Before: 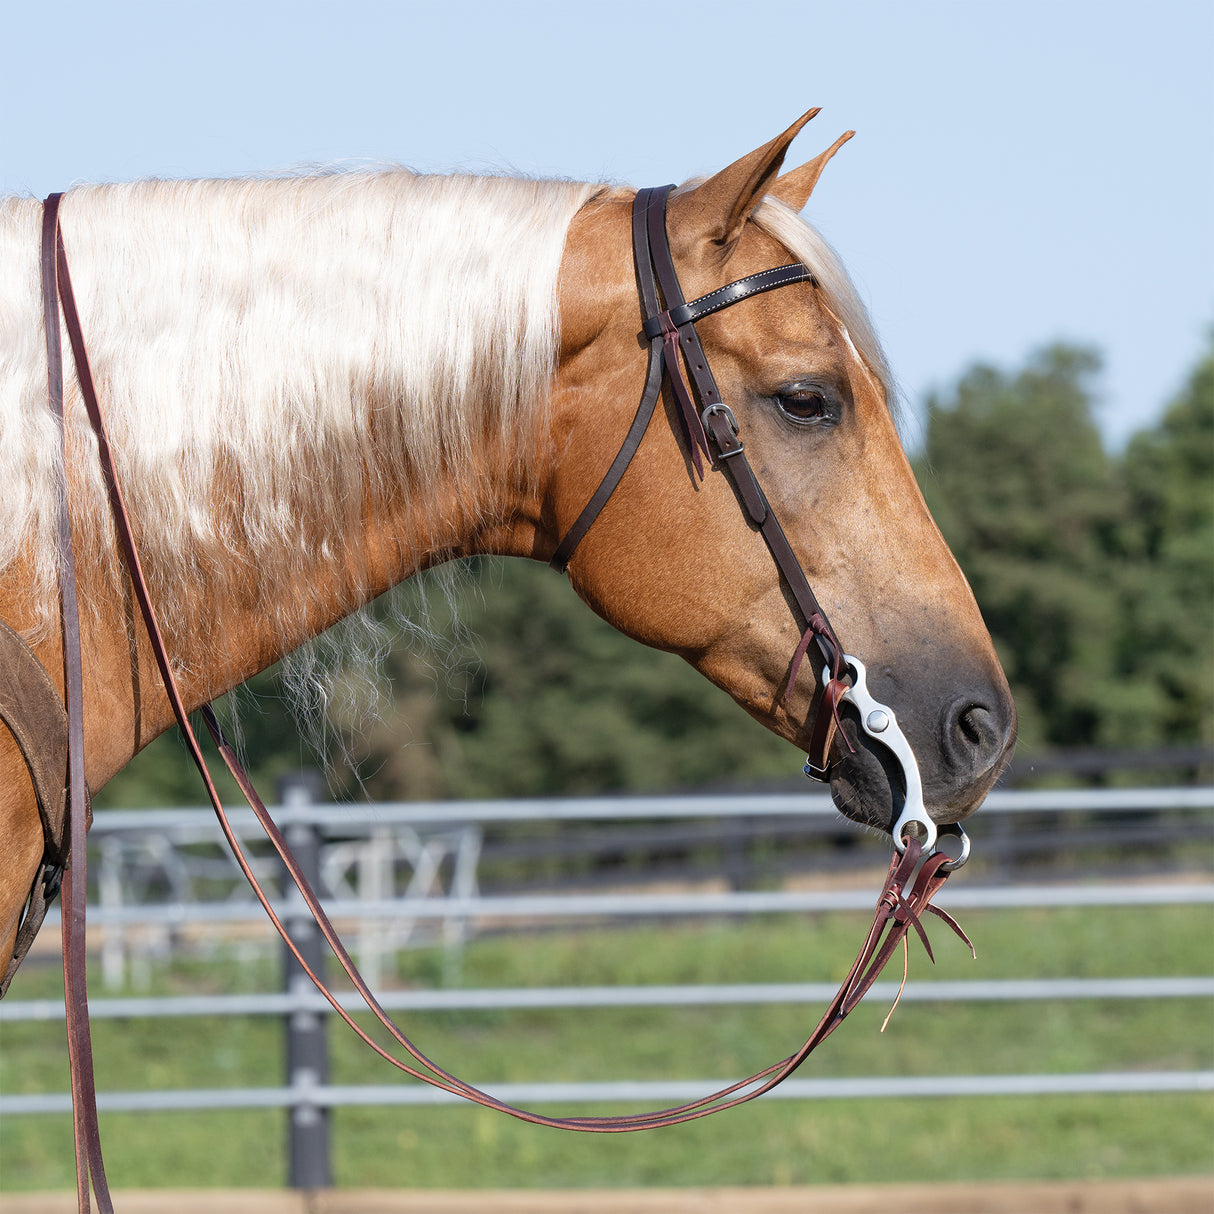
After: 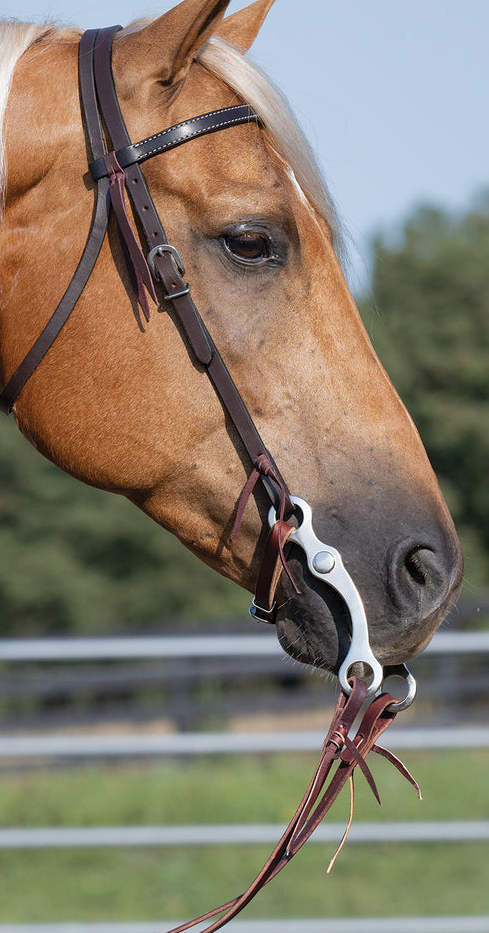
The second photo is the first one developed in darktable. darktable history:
crop: left 45.637%, top 13.104%, right 14.018%, bottom 10.012%
shadows and highlights: shadows 29.96, highlights color adjustment 0.347%
